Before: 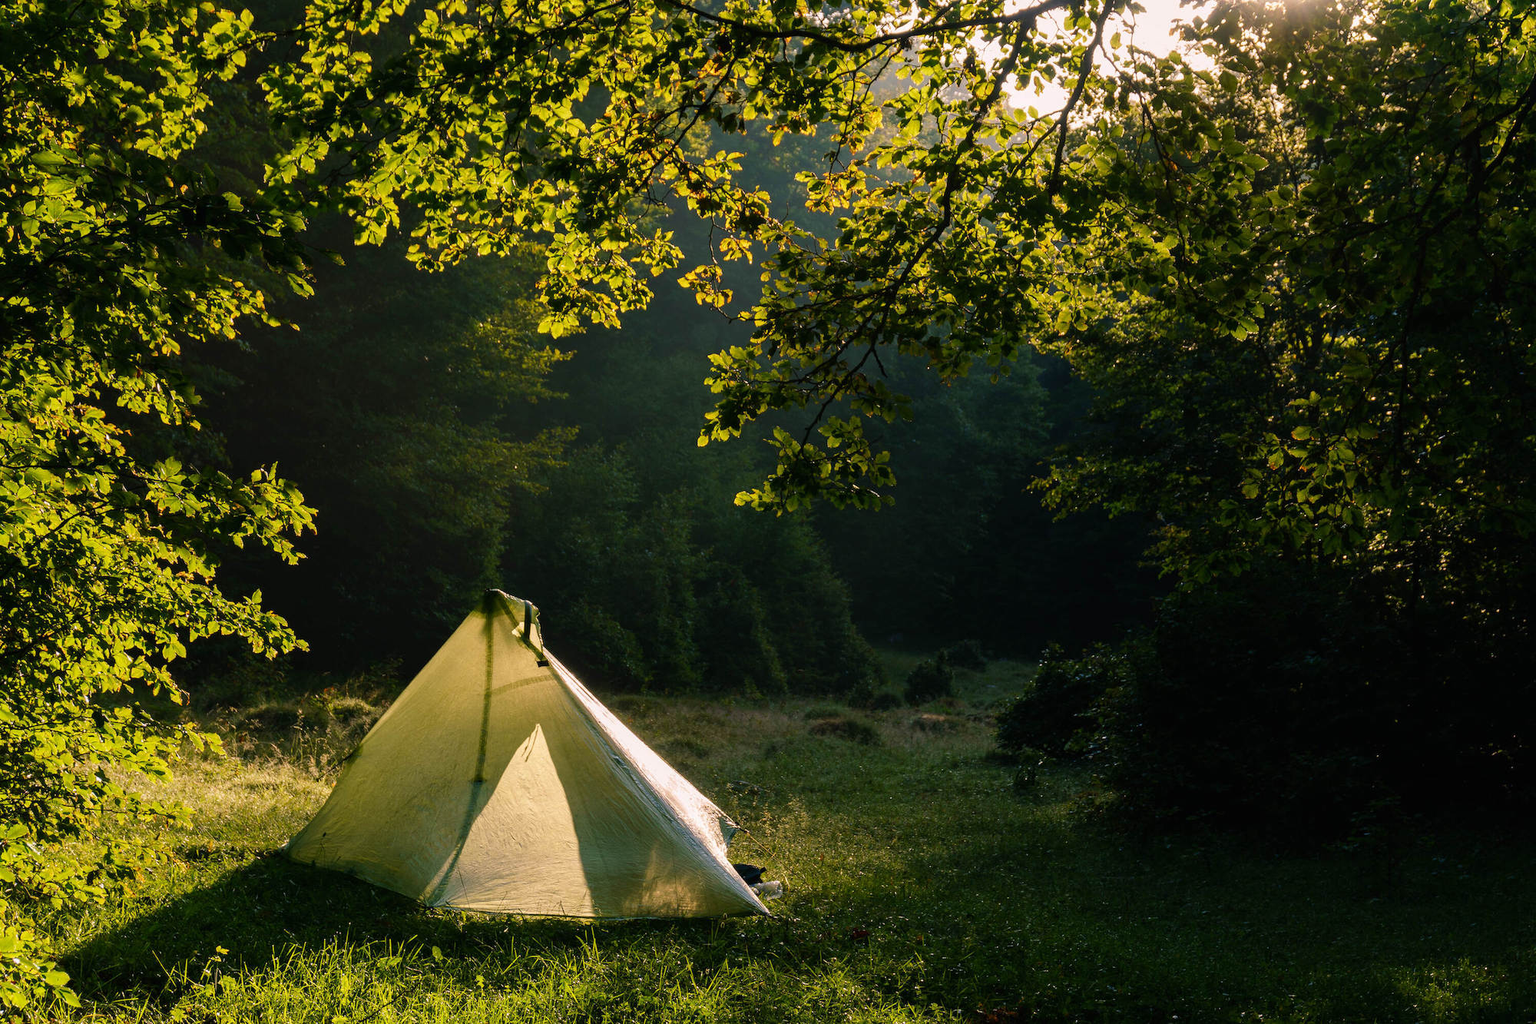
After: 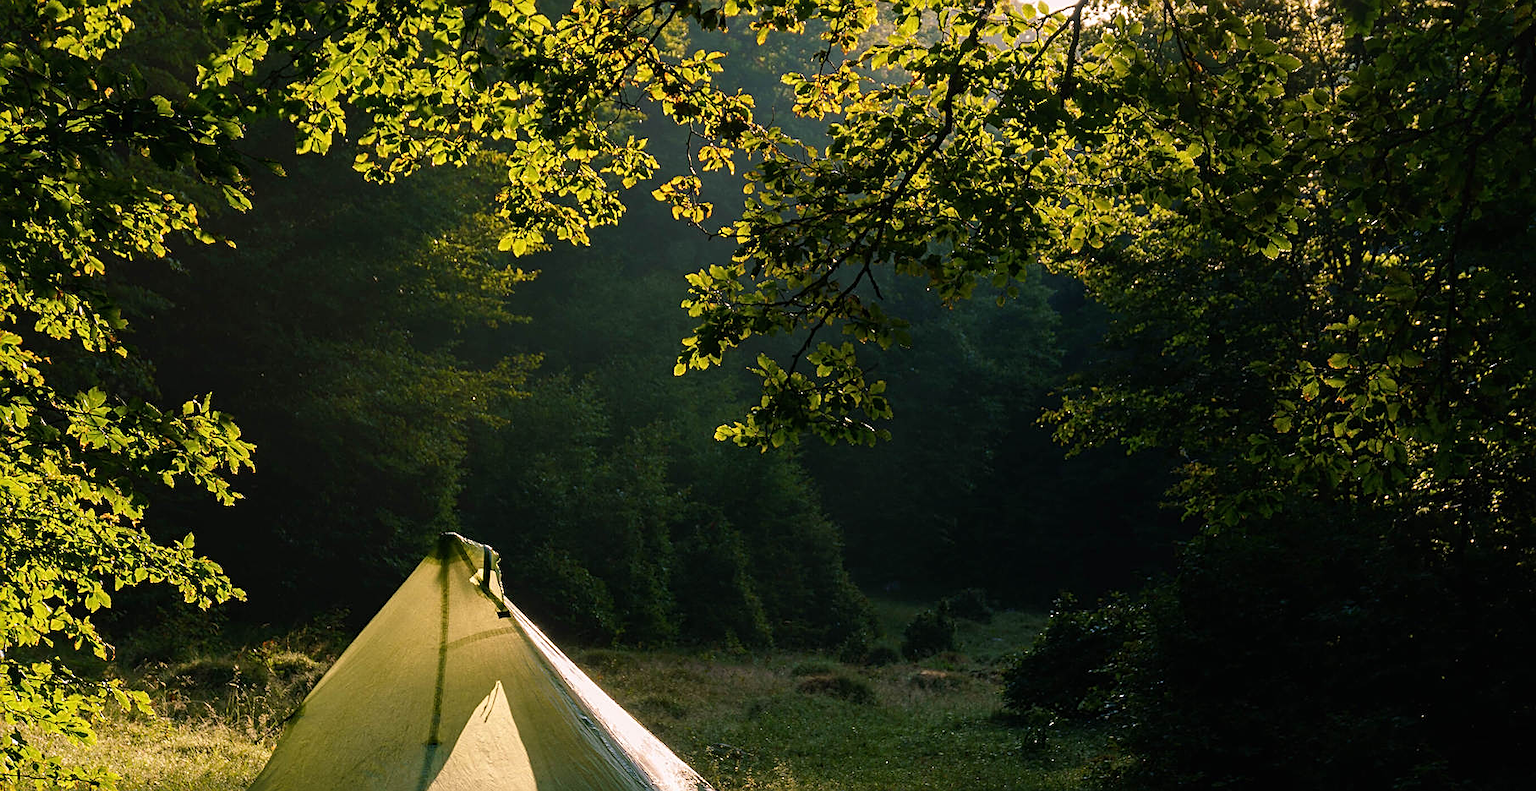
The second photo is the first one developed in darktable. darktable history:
tone equalizer: on, module defaults
sharpen: on, module defaults
crop: left 5.596%, top 10.314%, right 3.534%, bottom 19.395%
